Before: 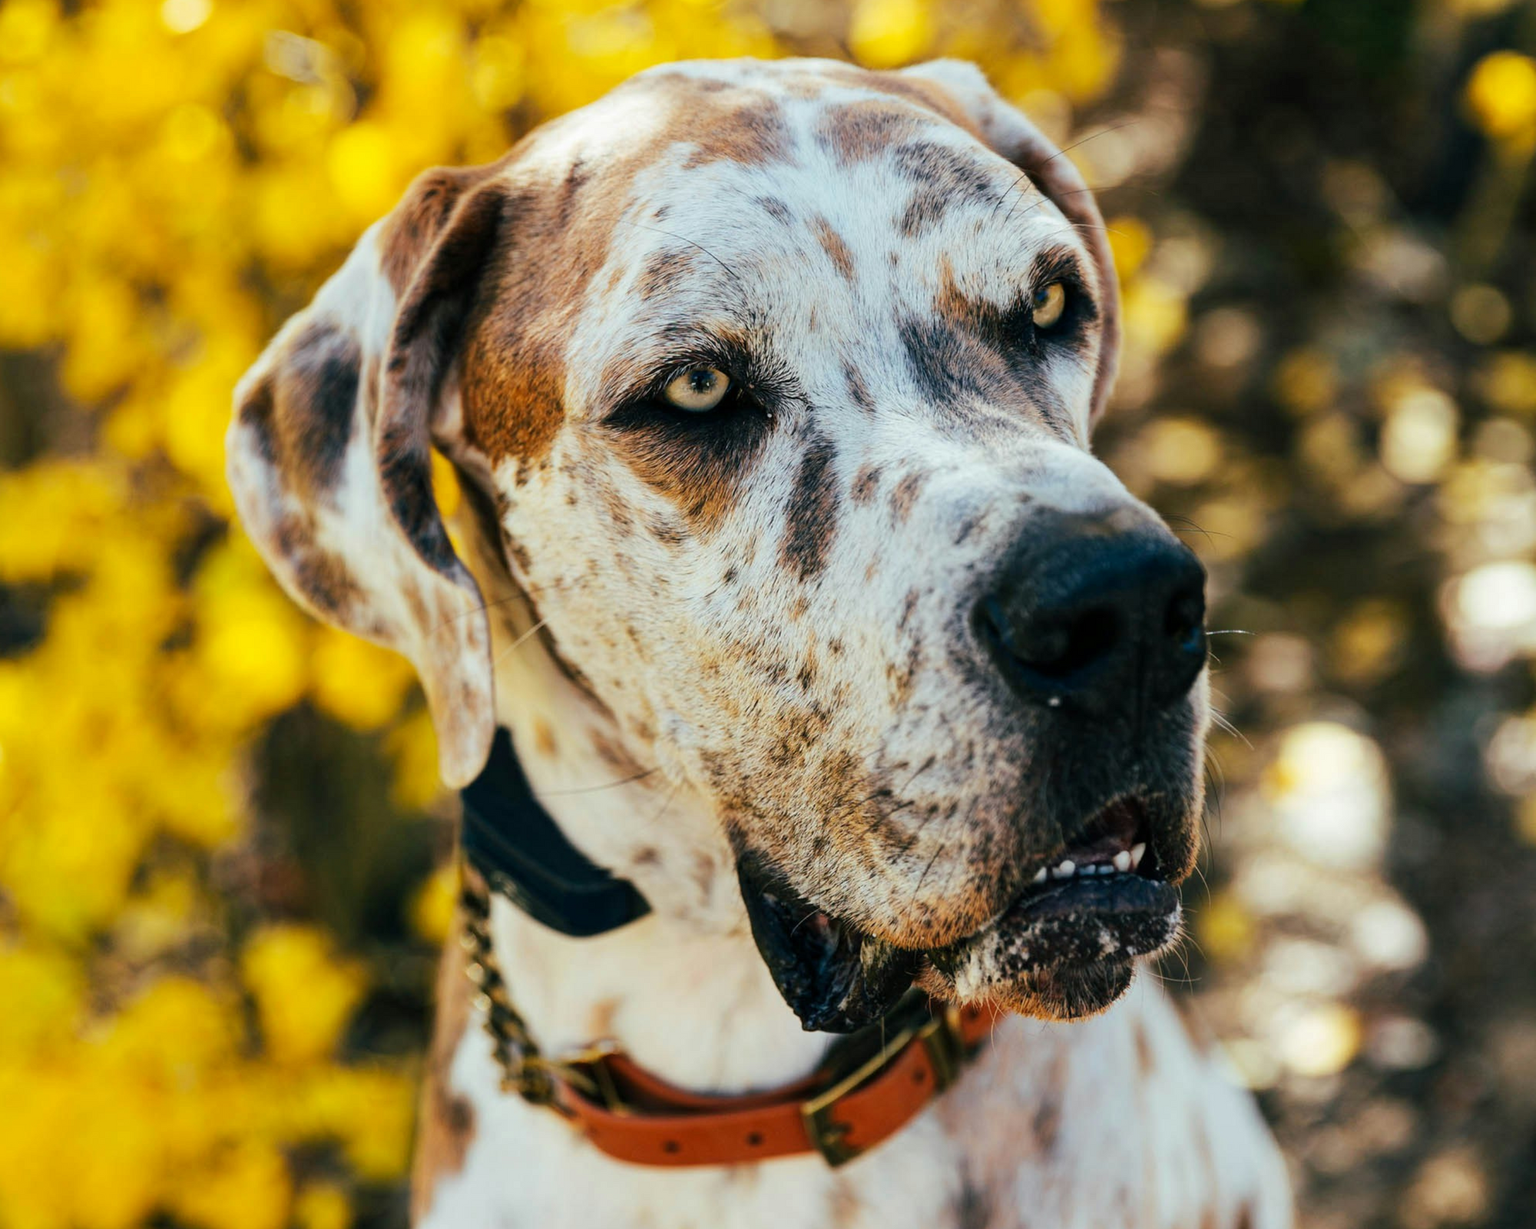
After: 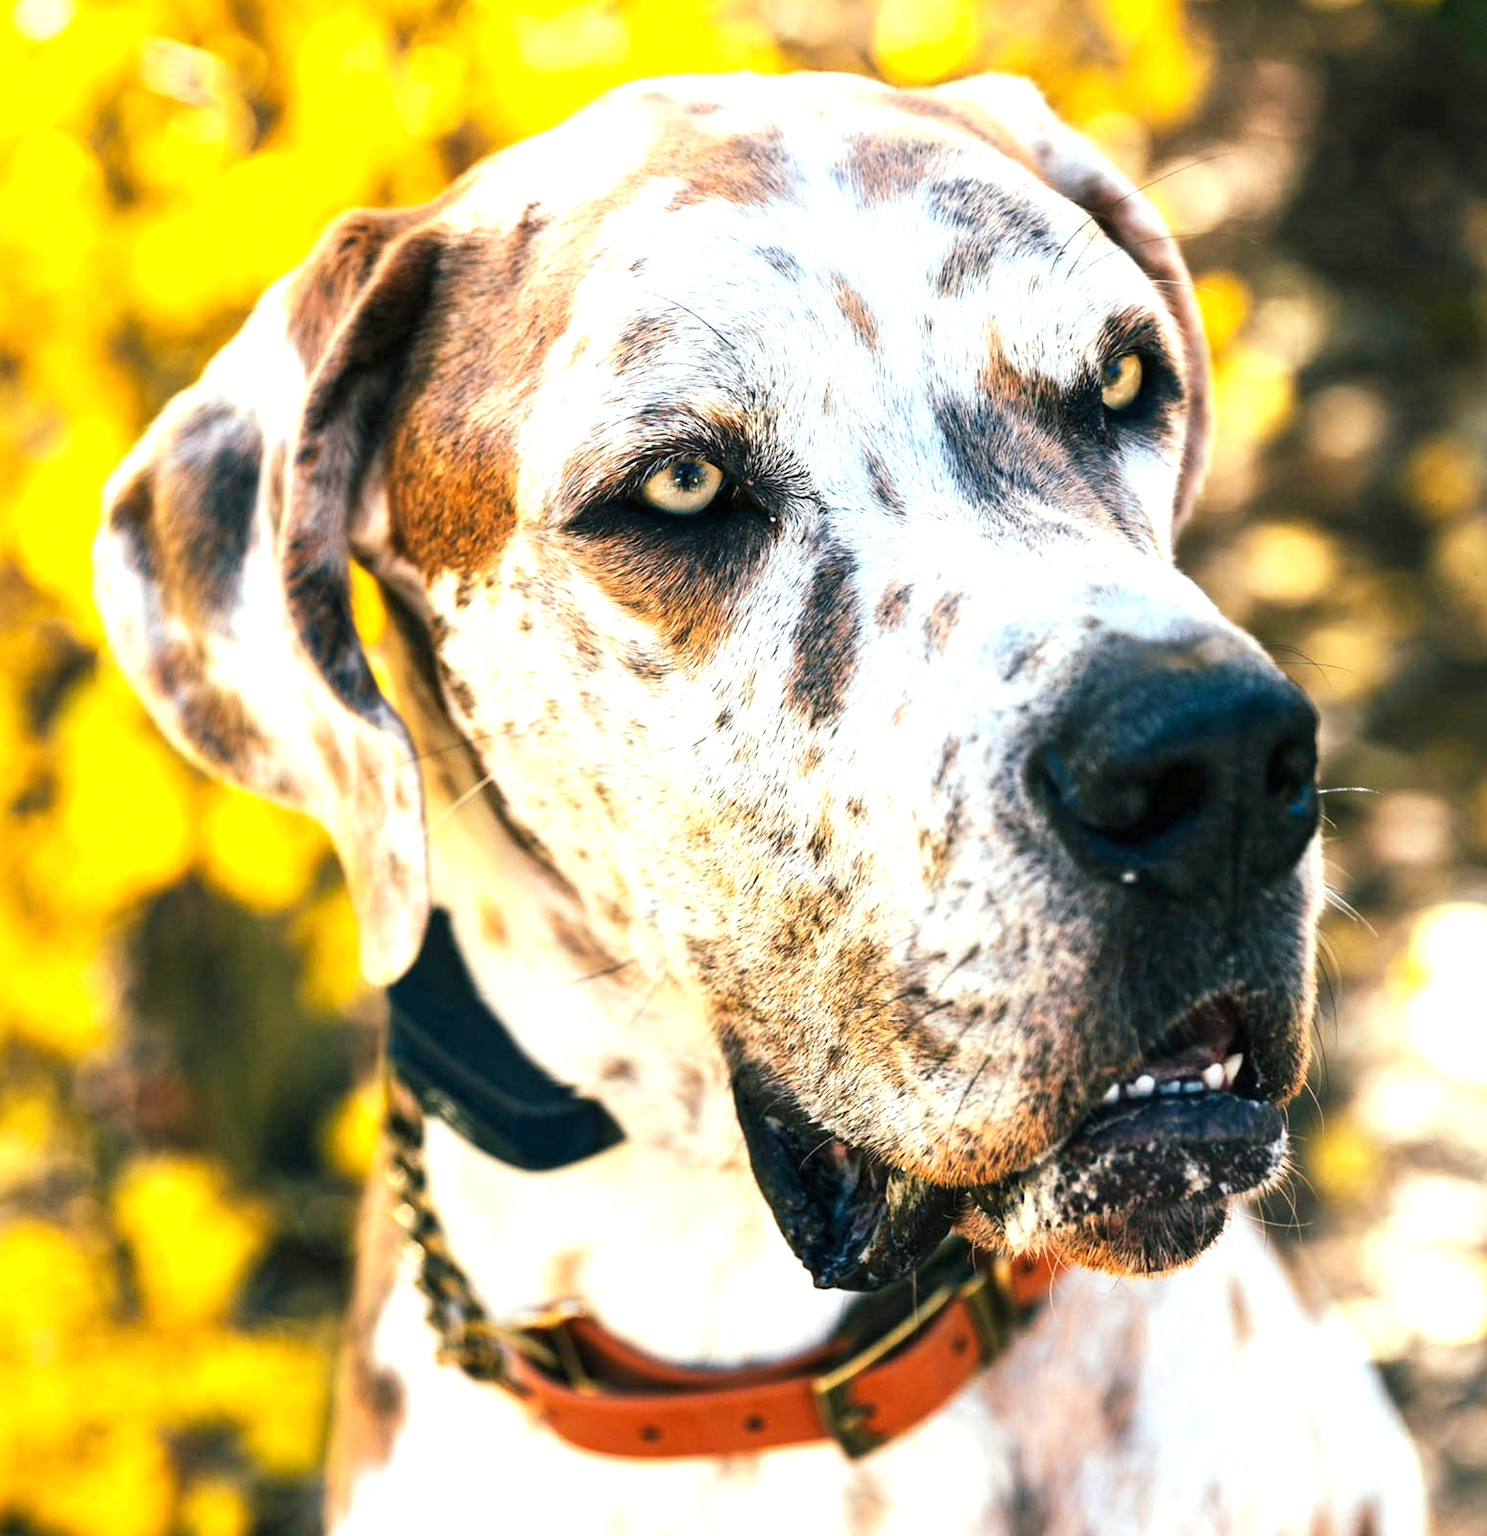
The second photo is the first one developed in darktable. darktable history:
exposure: black level correction 0, exposure 1.1 EV, compensate exposure bias true, compensate highlight preservation false
crop: left 9.88%, right 12.664%
